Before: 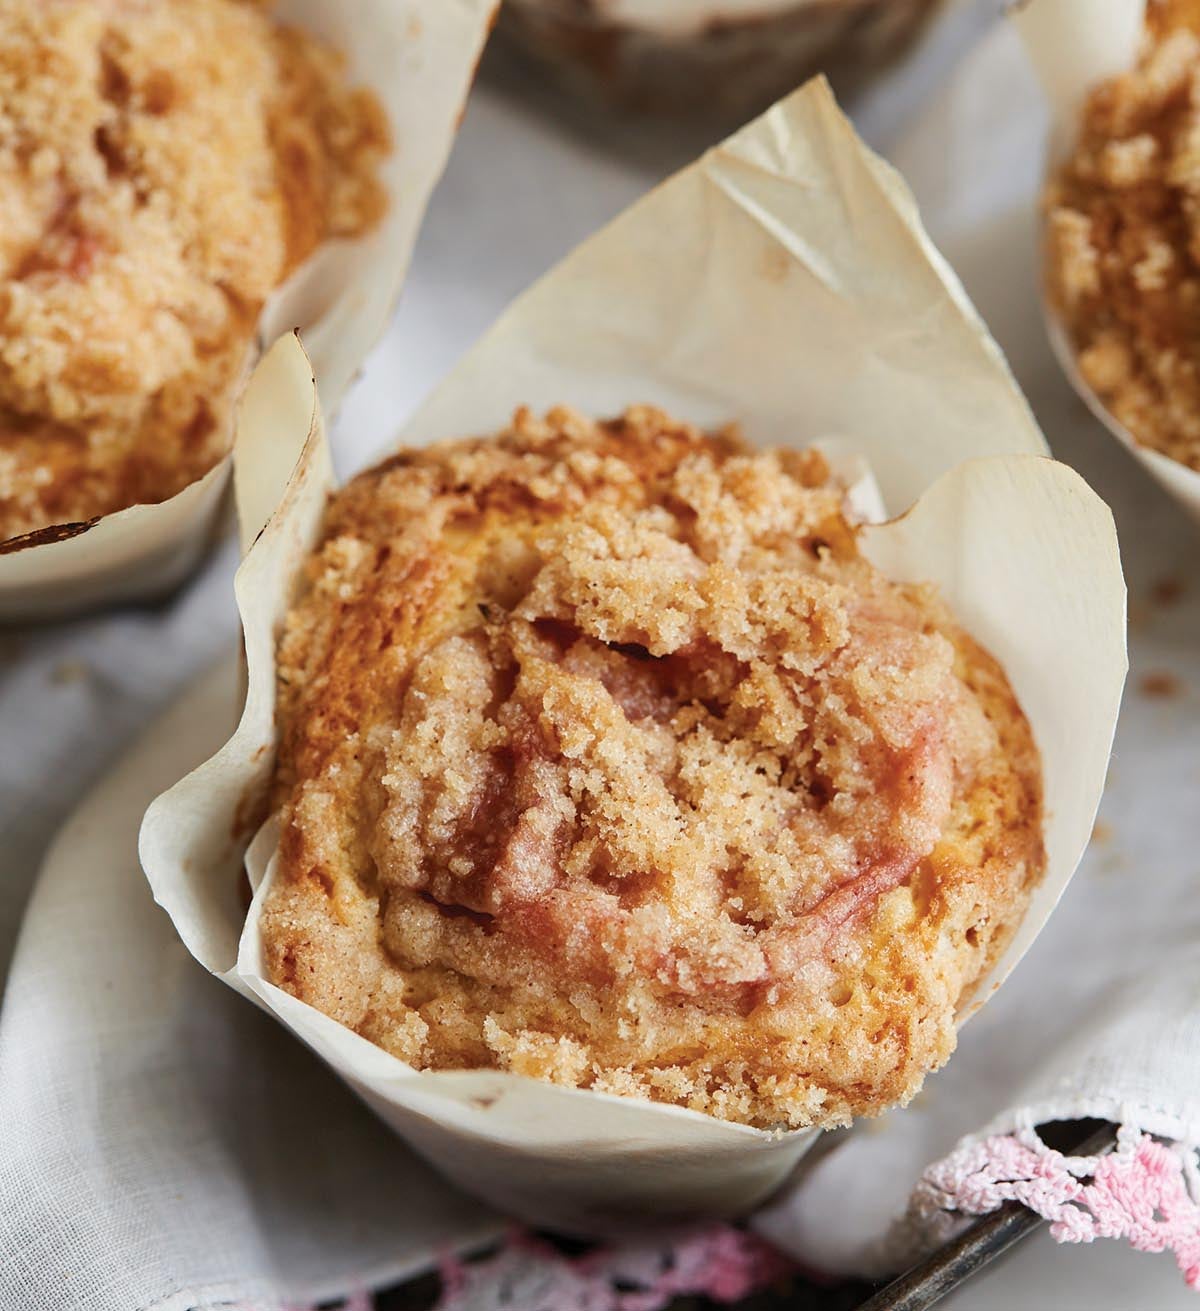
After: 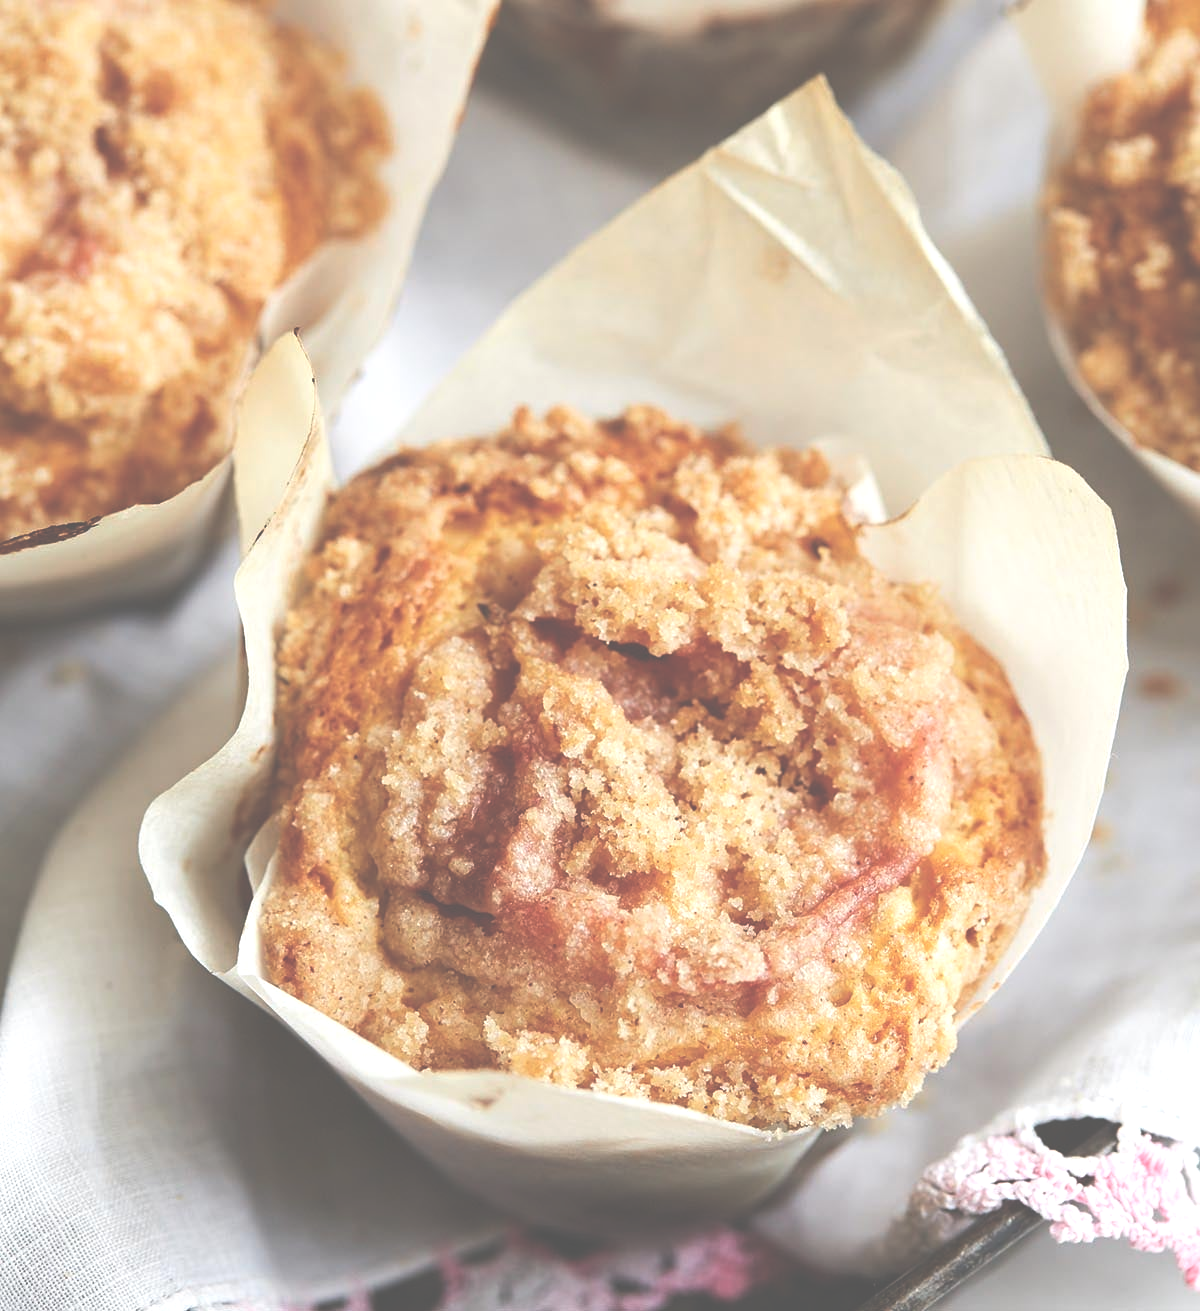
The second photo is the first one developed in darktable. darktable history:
exposure: black level correction -0.069, exposure 0.503 EV, compensate highlight preservation false
